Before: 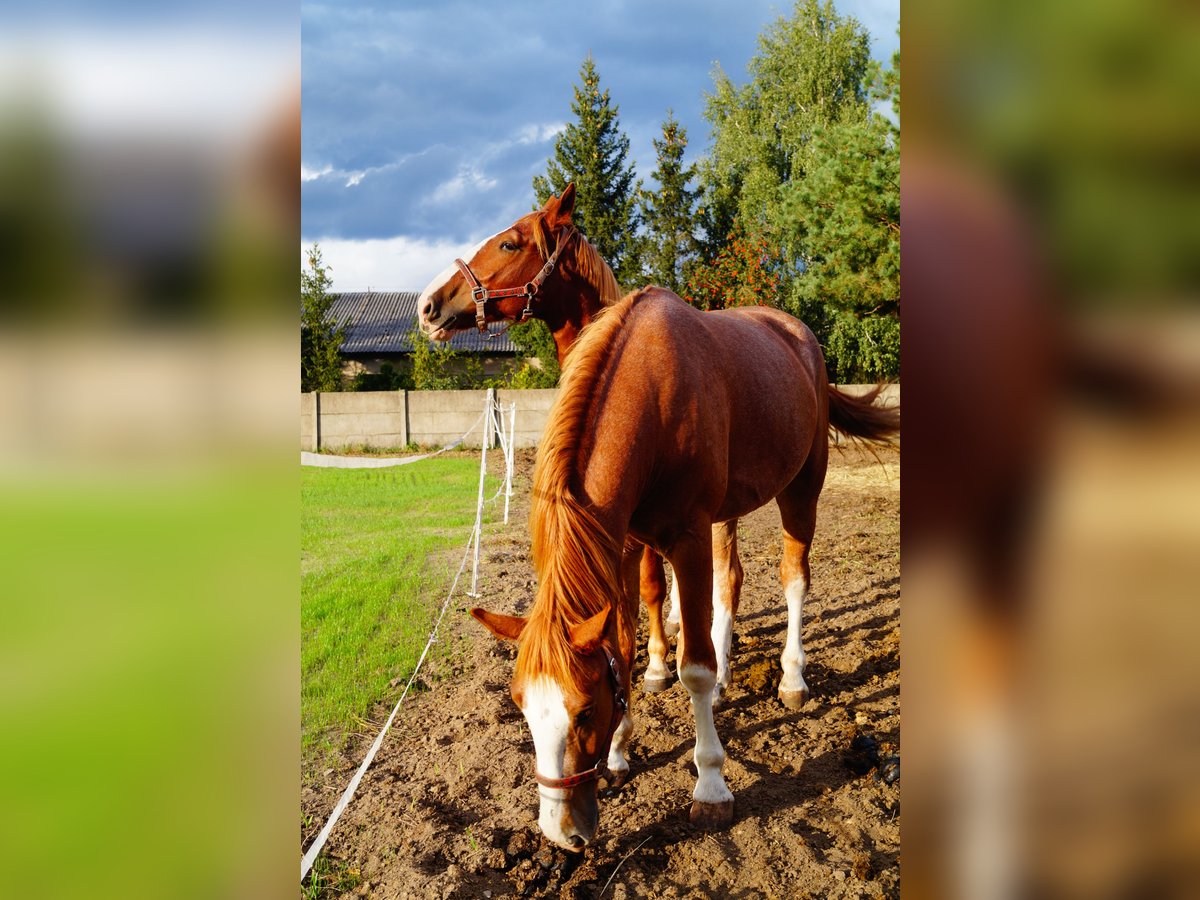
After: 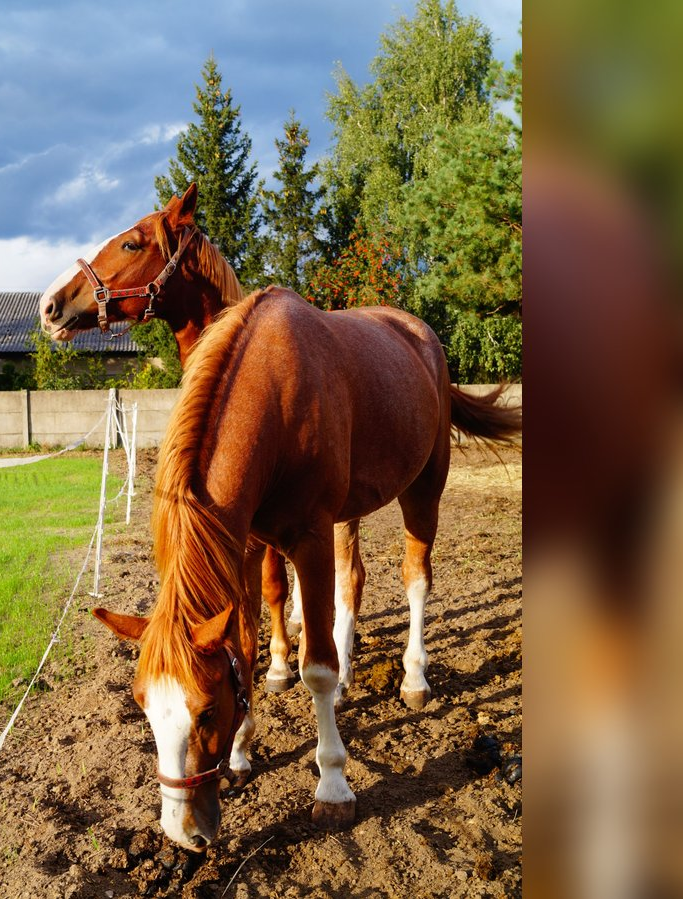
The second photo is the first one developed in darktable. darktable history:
crop: left 31.508%, top 0.004%, right 11.508%
